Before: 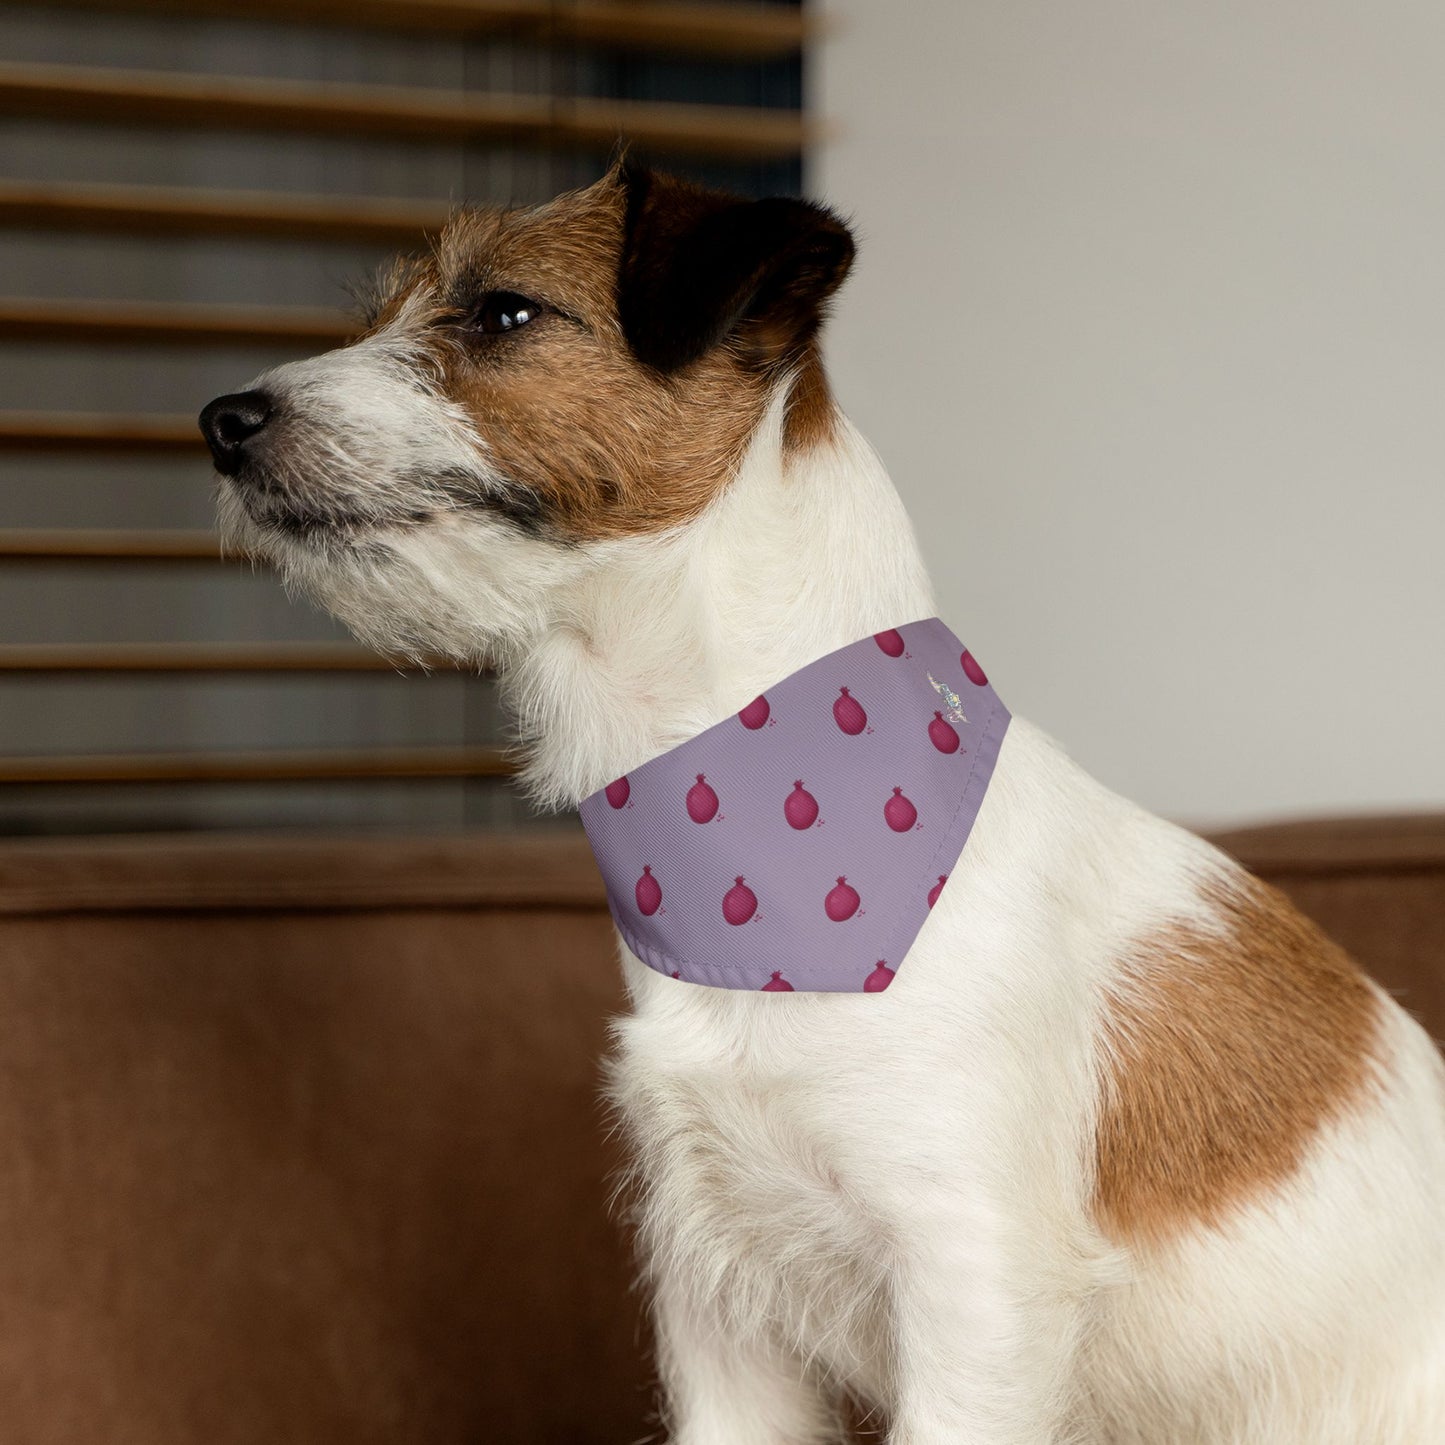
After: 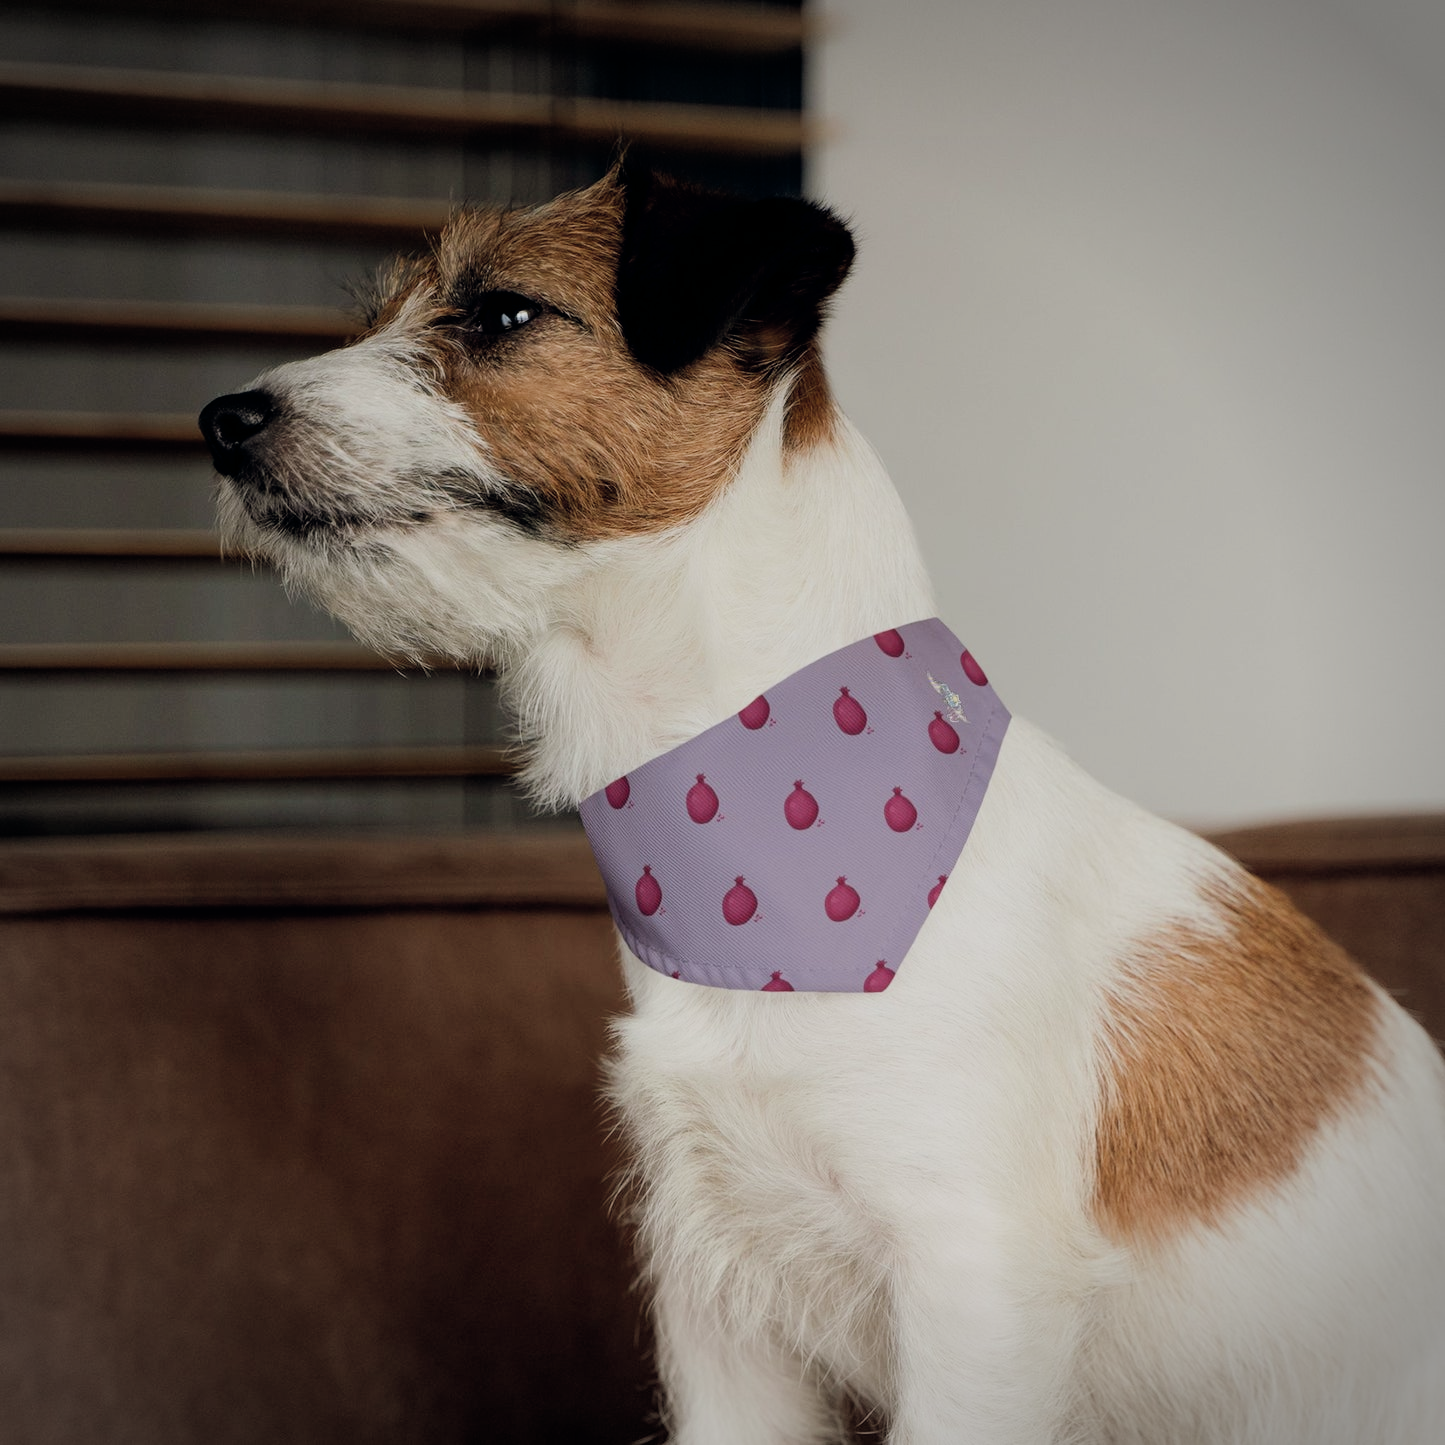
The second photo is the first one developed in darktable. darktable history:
color balance rgb: shadows lift › chroma 3.88%, shadows lift › hue 88.52°, power › hue 214.65°, global offset › chroma 0.1%, global offset › hue 252.4°, contrast 4.45%
vignetting: fall-off start 79.88%
bloom: size 5%, threshold 95%, strength 15%
filmic rgb: black relative exposure -7.65 EV, white relative exposure 4.56 EV, hardness 3.61
